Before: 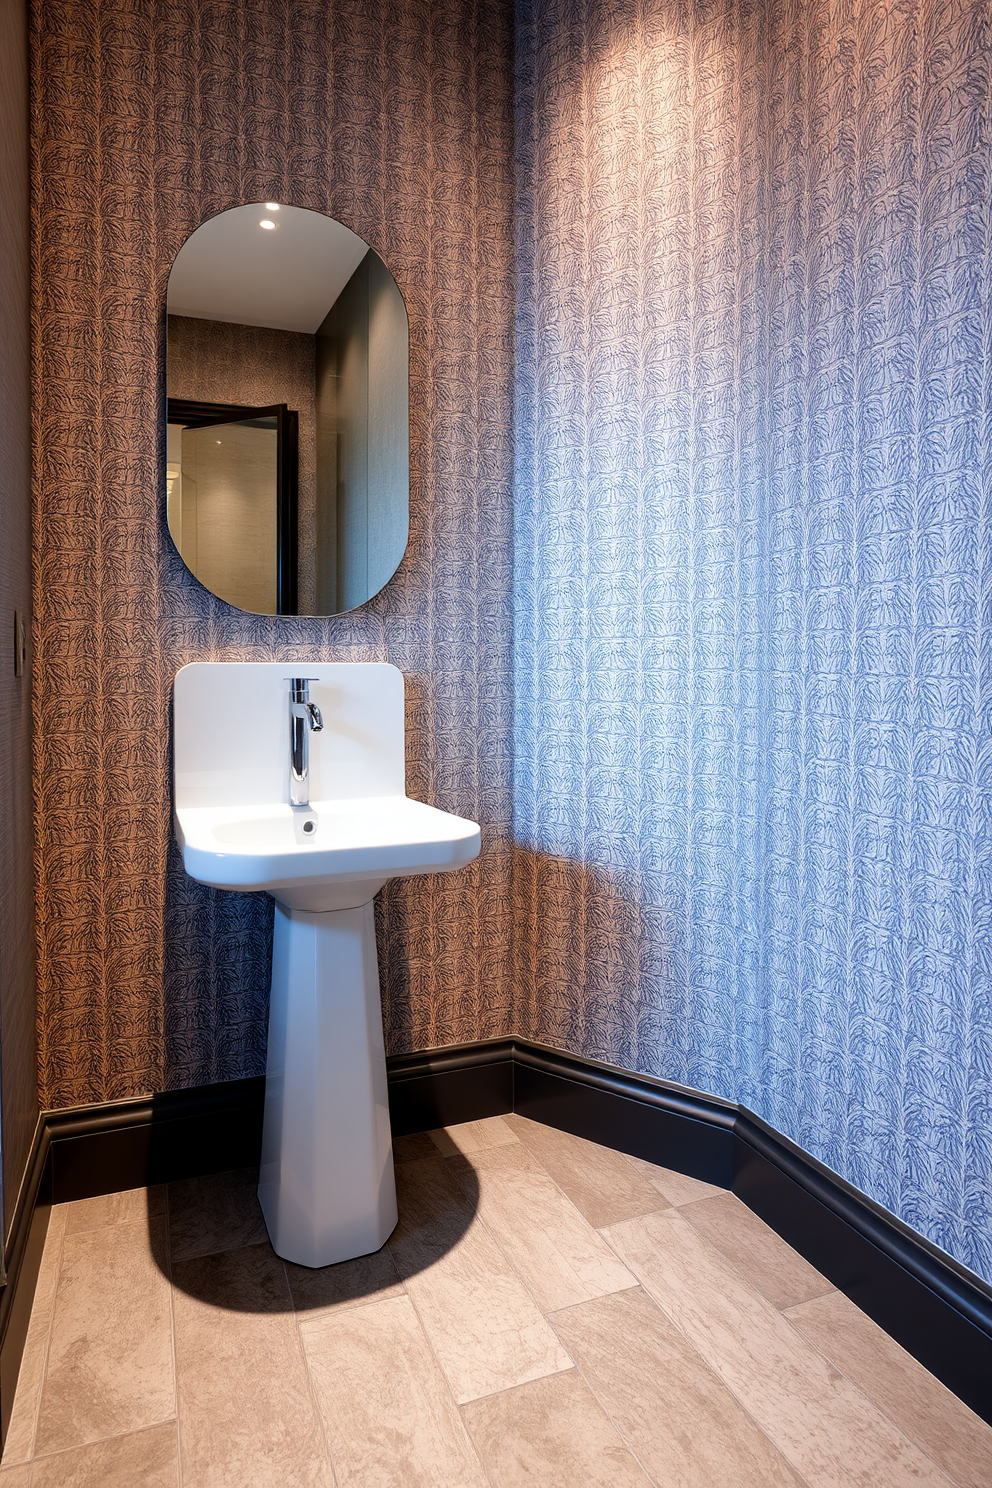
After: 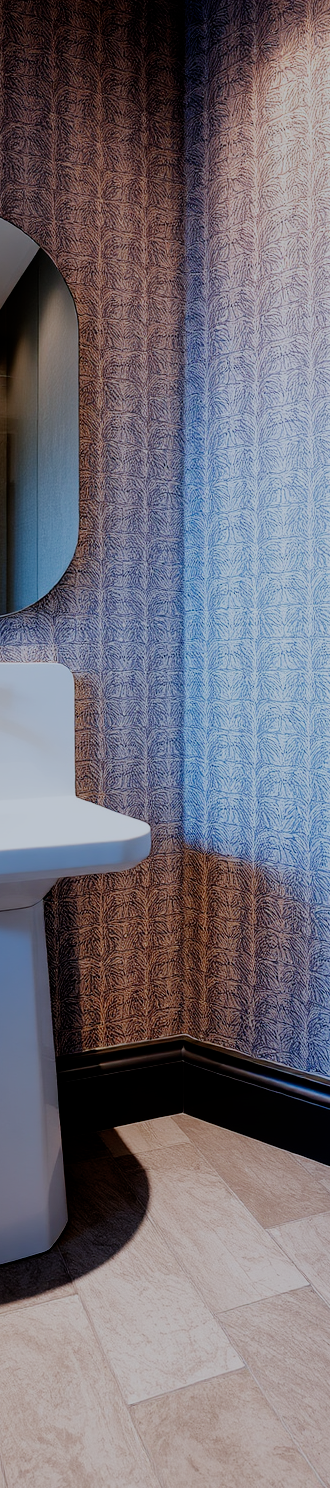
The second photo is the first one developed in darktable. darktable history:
crop: left 33.36%, right 33.36%
color calibration: x 0.37, y 0.382, temperature 4313.32 K
filmic rgb: middle gray luminance 29%, black relative exposure -10.3 EV, white relative exposure 5.5 EV, threshold 6 EV, target black luminance 0%, hardness 3.95, latitude 2.04%, contrast 1.132, highlights saturation mix 5%, shadows ↔ highlights balance 15.11%, preserve chrominance no, color science v3 (2019), use custom middle-gray values true, iterations of high-quality reconstruction 0, enable highlight reconstruction true
